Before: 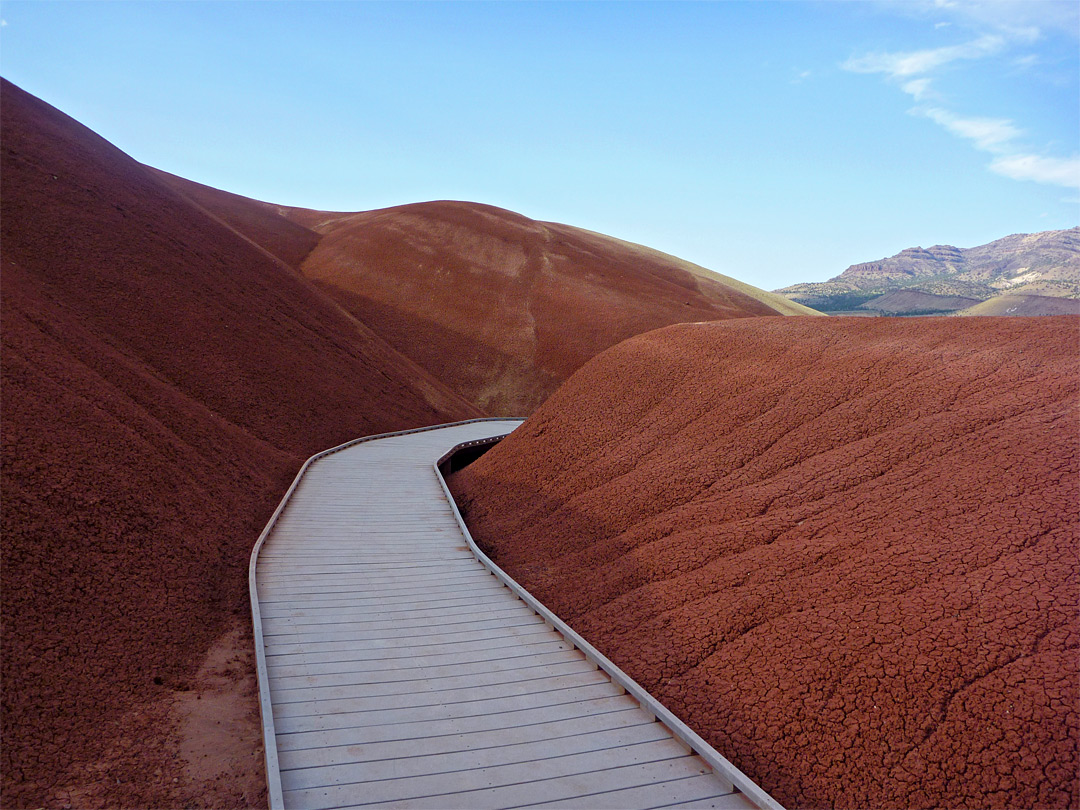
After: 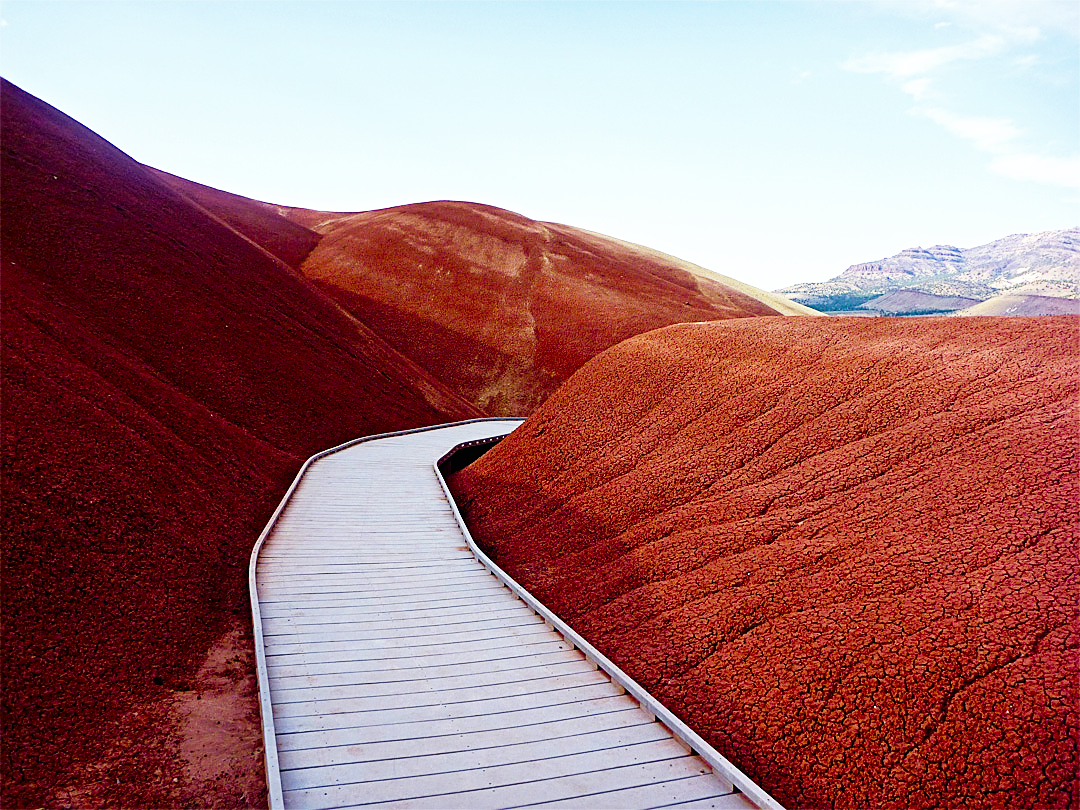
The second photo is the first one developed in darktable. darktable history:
base curve: curves: ch0 [(0, 0.003) (0.001, 0.002) (0.006, 0.004) (0.02, 0.022) (0.048, 0.086) (0.094, 0.234) (0.162, 0.431) (0.258, 0.629) (0.385, 0.8) (0.548, 0.918) (0.751, 0.988) (1, 1)], exposure shift 0.58, preserve colors none
velvia: on, module defaults
contrast brightness saturation: brightness -0.196, saturation 0.083
sharpen: on, module defaults
